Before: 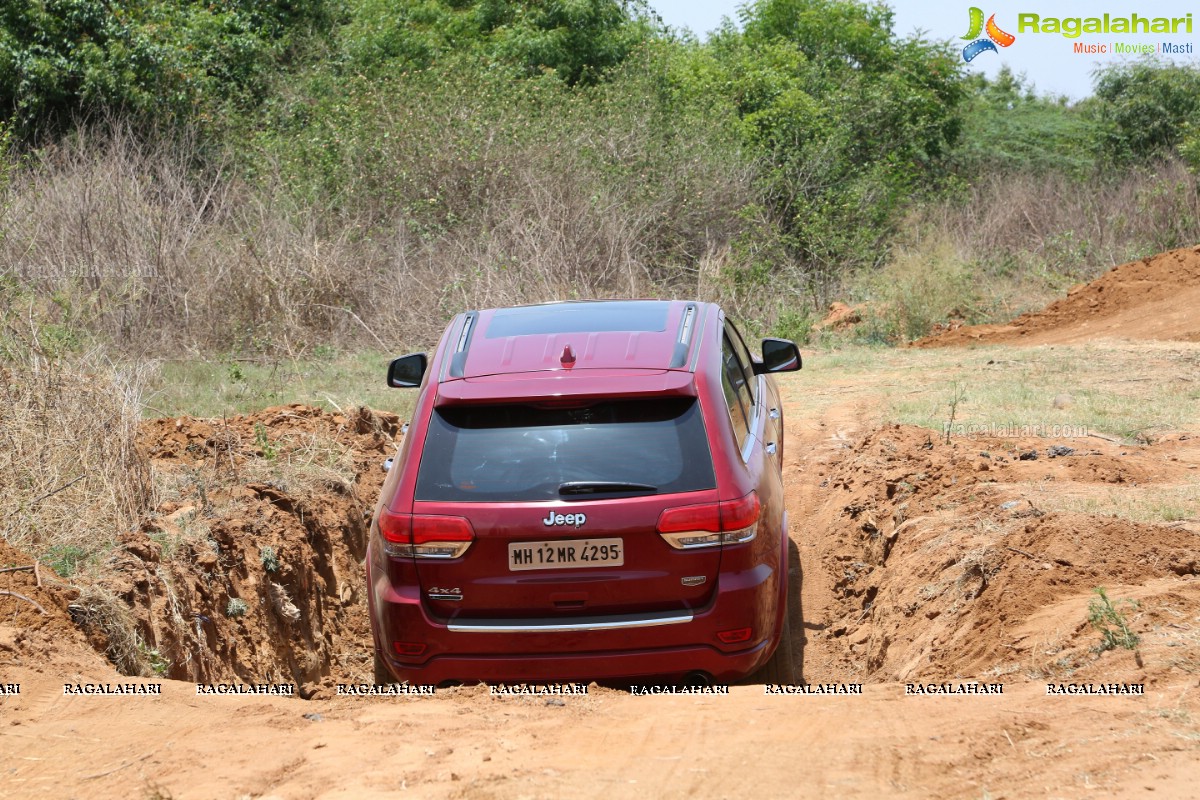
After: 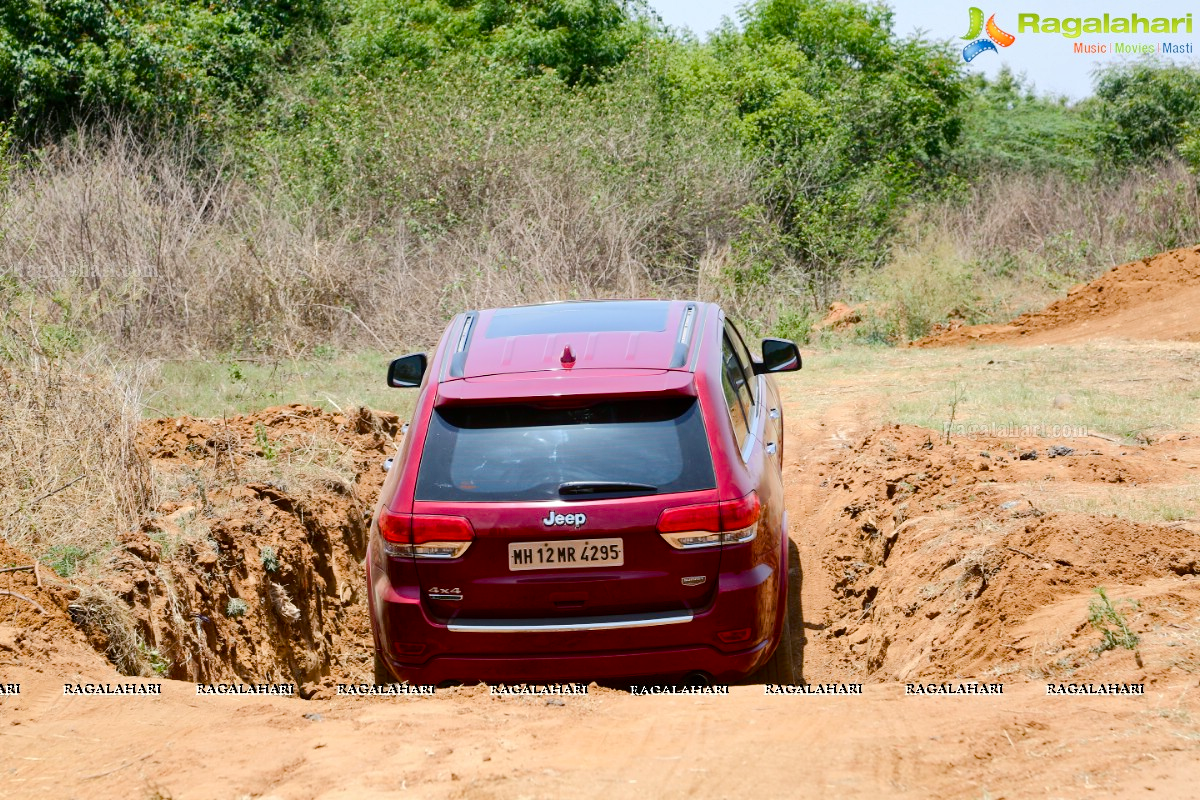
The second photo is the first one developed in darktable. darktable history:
color balance rgb: shadows lift › luminance -4.972%, shadows lift › chroma 1.079%, shadows lift › hue 218.53°, perceptual saturation grading › global saturation 44.101%, perceptual saturation grading › highlights -50.288%, perceptual saturation grading › shadows 31.126%
tone curve: curves: ch0 [(0, 0) (0.003, 0.009) (0.011, 0.013) (0.025, 0.022) (0.044, 0.039) (0.069, 0.055) (0.1, 0.077) (0.136, 0.113) (0.177, 0.158) (0.224, 0.213) (0.277, 0.289) (0.335, 0.367) (0.399, 0.451) (0.468, 0.532) (0.543, 0.615) (0.623, 0.696) (0.709, 0.755) (0.801, 0.818) (0.898, 0.893) (1, 1)], color space Lab, independent channels
local contrast: highlights 102%, shadows 100%, detail 119%, midtone range 0.2
